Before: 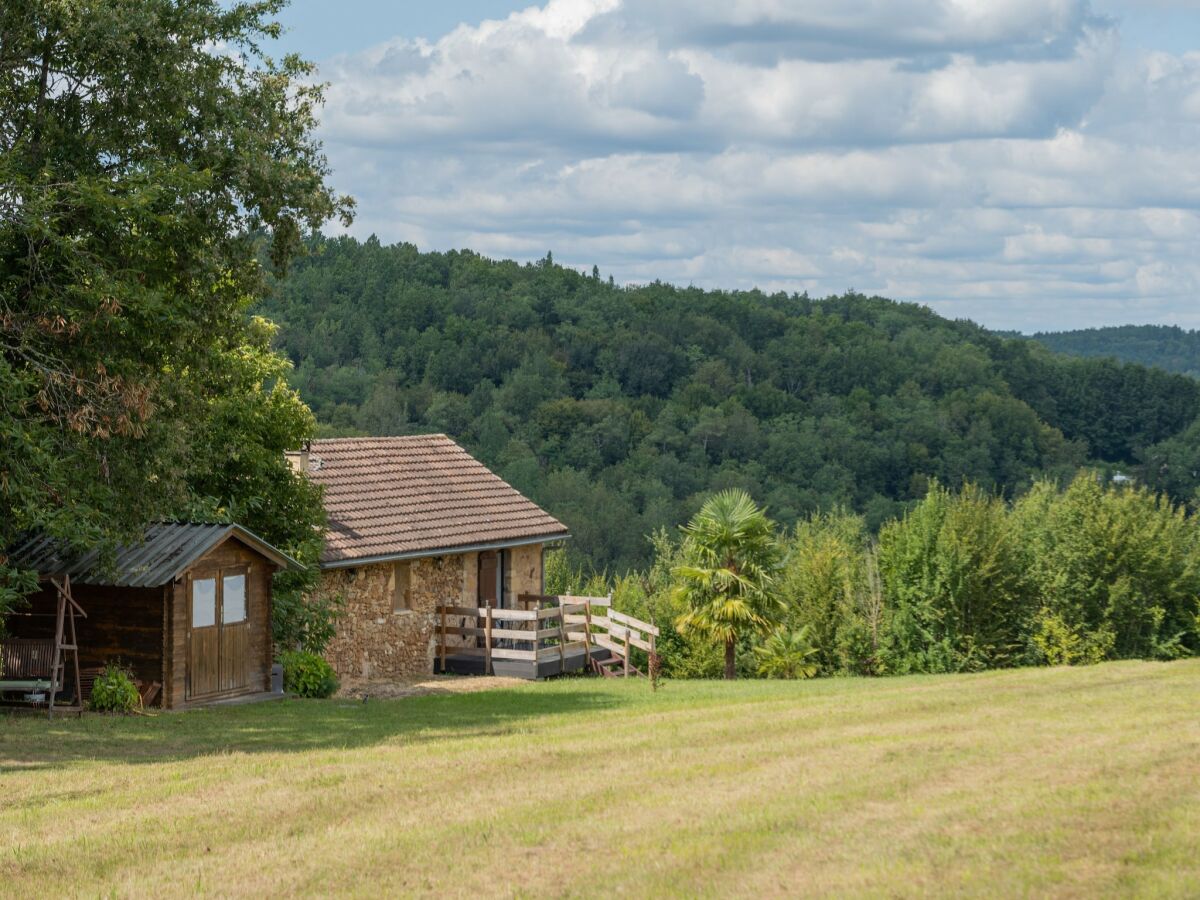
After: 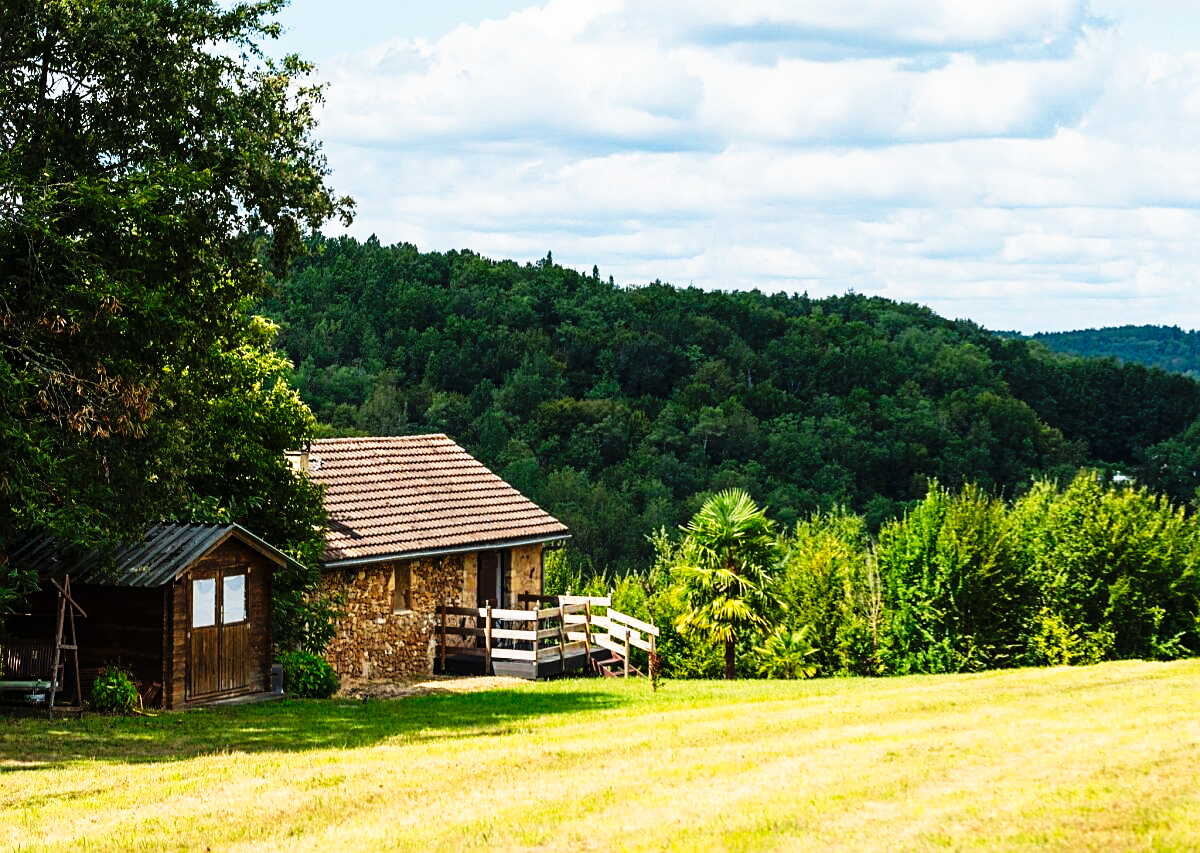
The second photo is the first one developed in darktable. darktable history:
crop and rotate: top 0.005%, bottom 5.192%
sharpen: on, module defaults
tone curve: curves: ch0 [(0, 0) (0.003, 0.003) (0.011, 0.006) (0.025, 0.01) (0.044, 0.015) (0.069, 0.02) (0.1, 0.027) (0.136, 0.036) (0.177, 0.05) (0.224, 0.07) (0.277, 0.12) (0.335, 0.208) (0.399, 0.334) (0.468, 0.473) (0.543, 0.636) (0.623, 0.795) (0.709, 0.907) (0.801, 0.97) (0.898, 0.989) (1, 1)], preserve colors none
